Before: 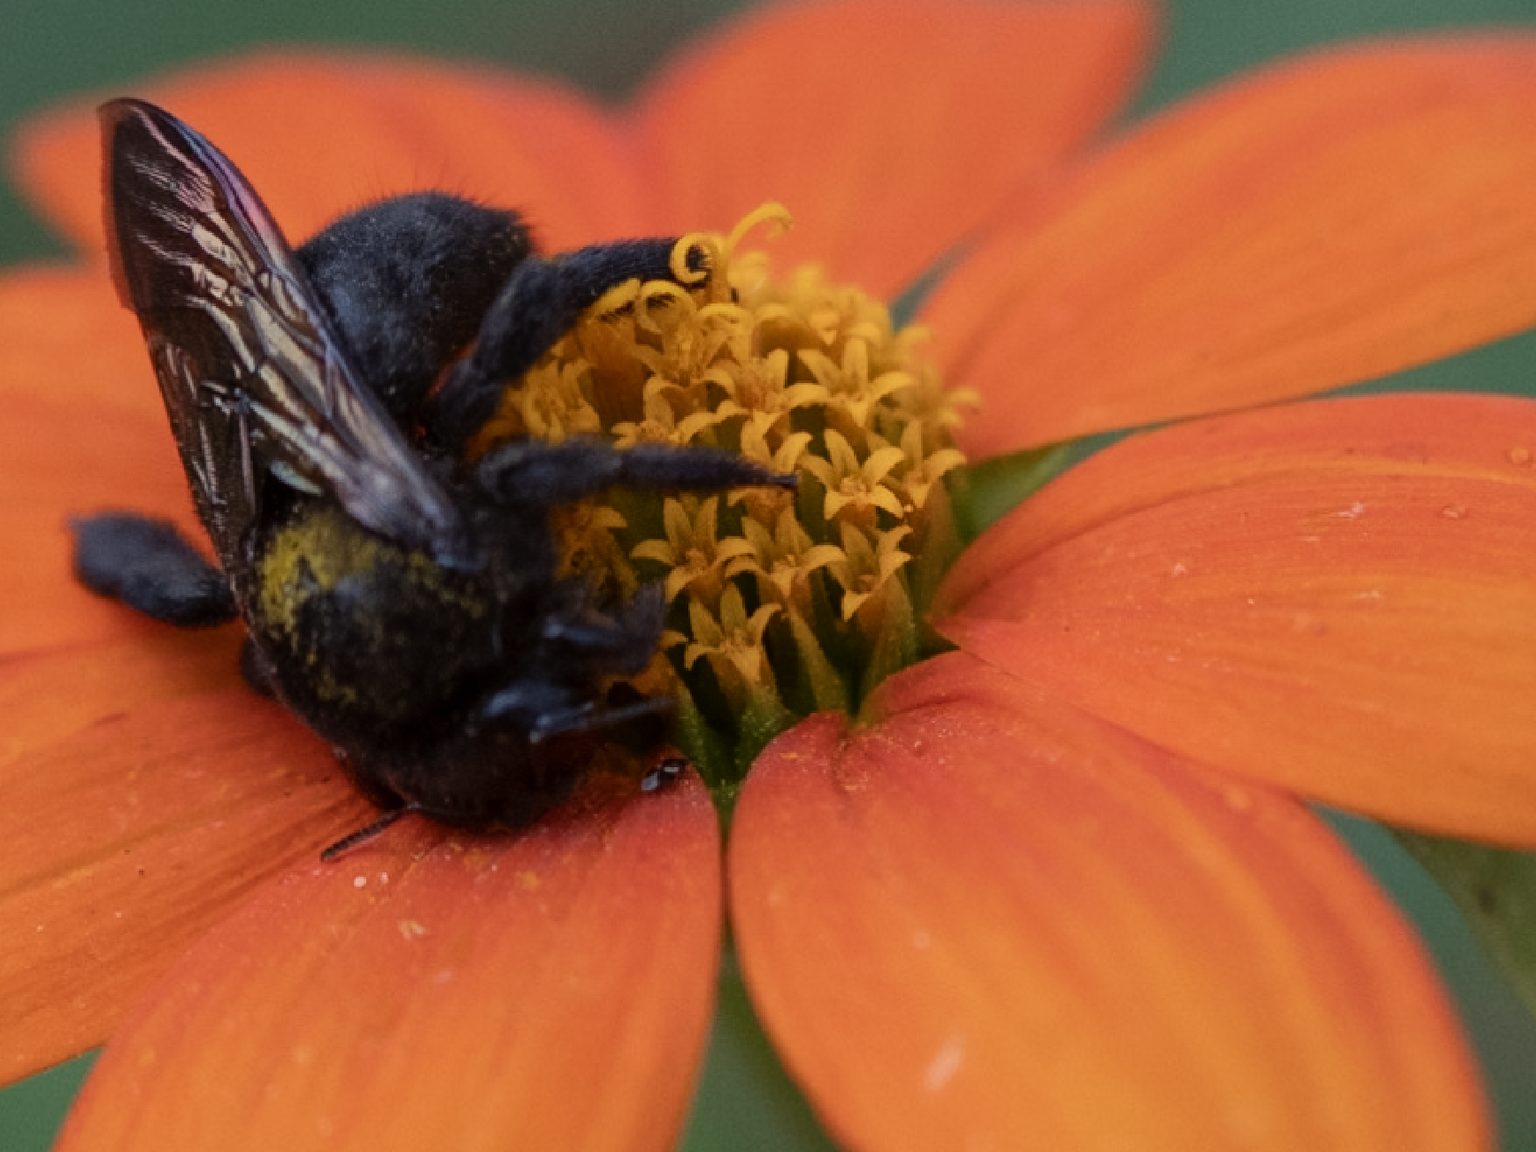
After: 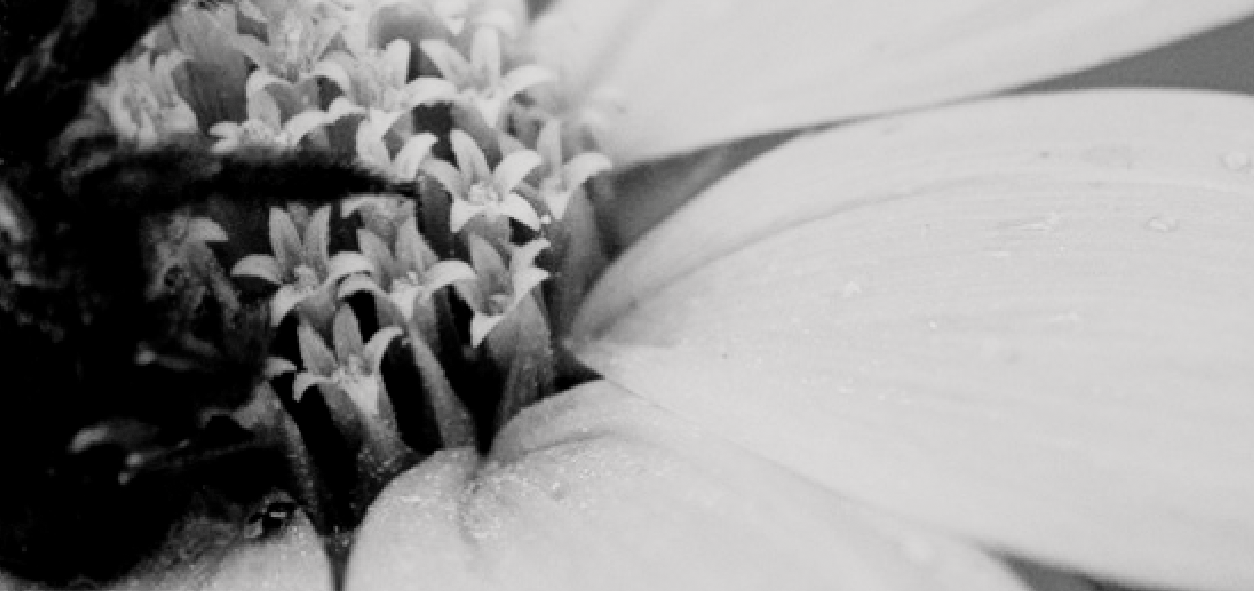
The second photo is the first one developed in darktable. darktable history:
crop and rotate: left 27.751%, top 27.339%, bottom 27.245%
contrast brightness saturation: brightness 0.183, saturation -0.485
color correction: highlights b* 0.02, saturation 0.994
filmic rgb: black relative exposure -5.11 EV, white relative exposure 3.56 EV, hardness 3.17, contrast 1.299, highlights saturation mix -48.88%, color science v4 (2020), iterations of high-quality reconstruction 0
local contrast: highlights 102%, shadows 103%, detail 119%, midtone range 0.2
color balance rgb: shadows lift › chroma 11.525%, shadows lift › hue 131.91°, perceptual saturation grading › global saturation 12.984%, global vibrance 20%
